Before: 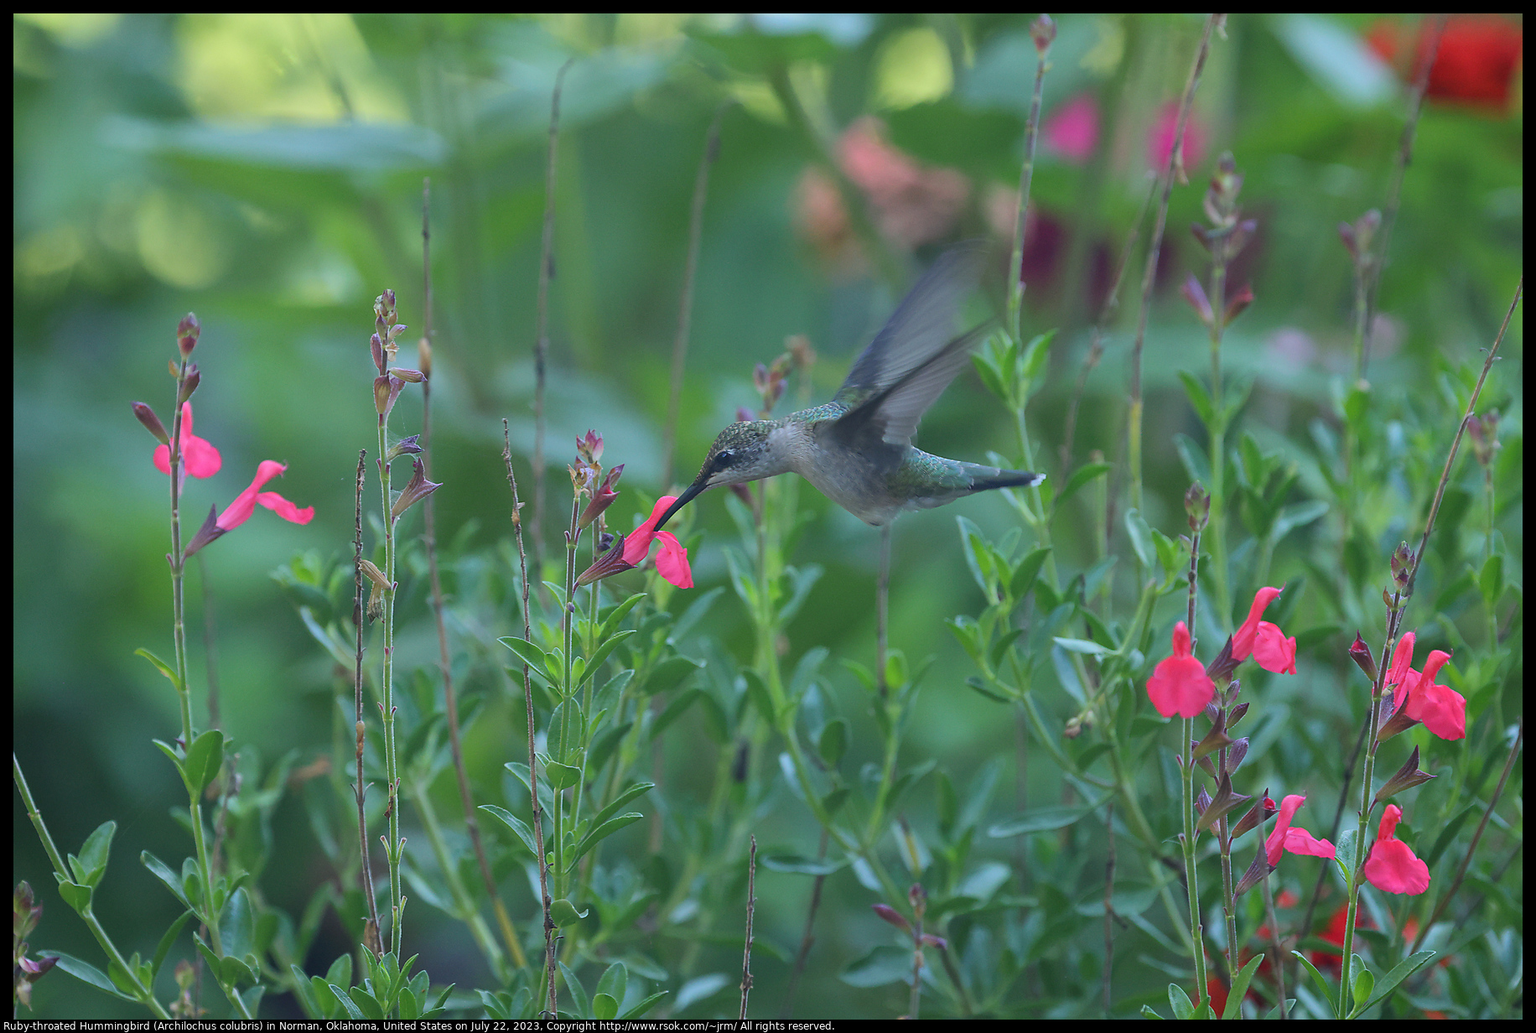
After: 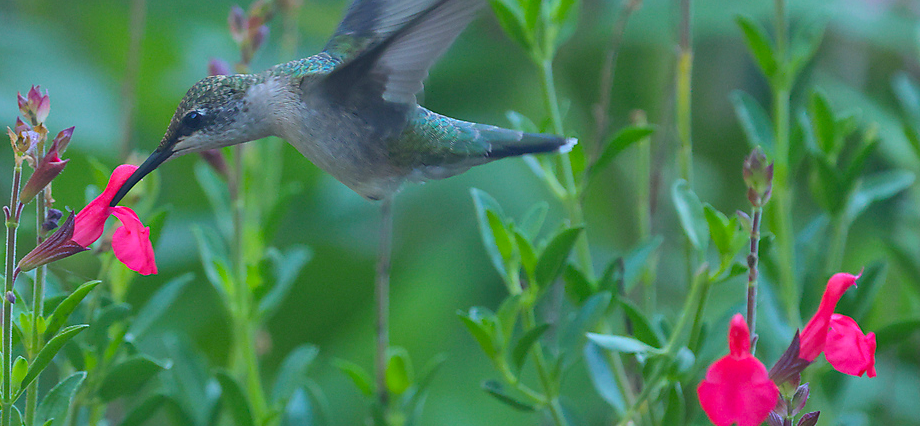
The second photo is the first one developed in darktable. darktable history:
color balance rgb: perceptual saturation grading › global saturation 20%, global vibrance 20%
crop: left 36.607%, top 34.735%, right 13.146%, bottom 30.611%
levels: levels [0, 0.492, 0.984]
